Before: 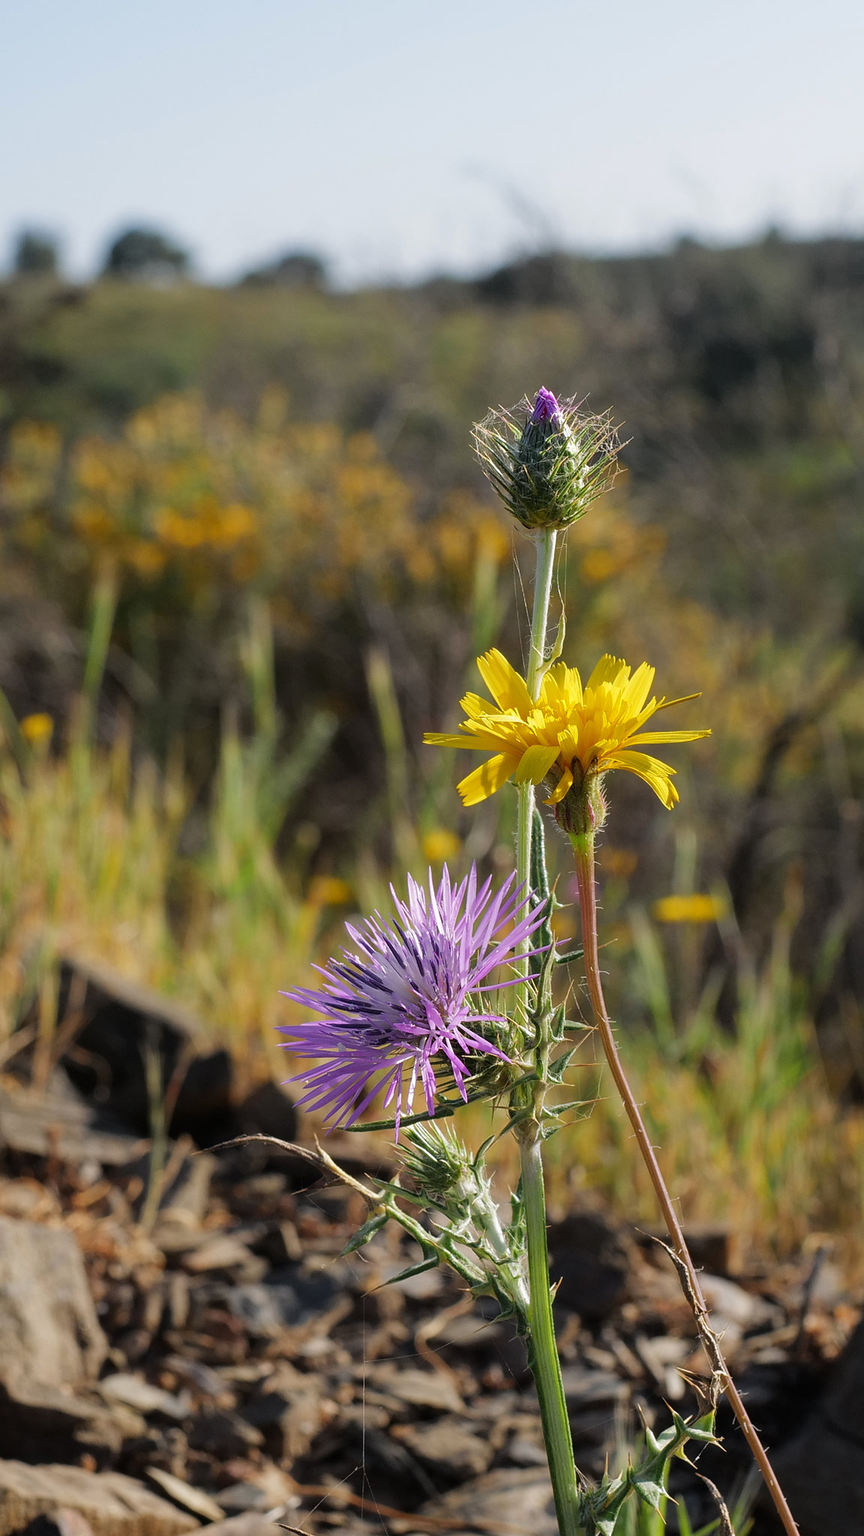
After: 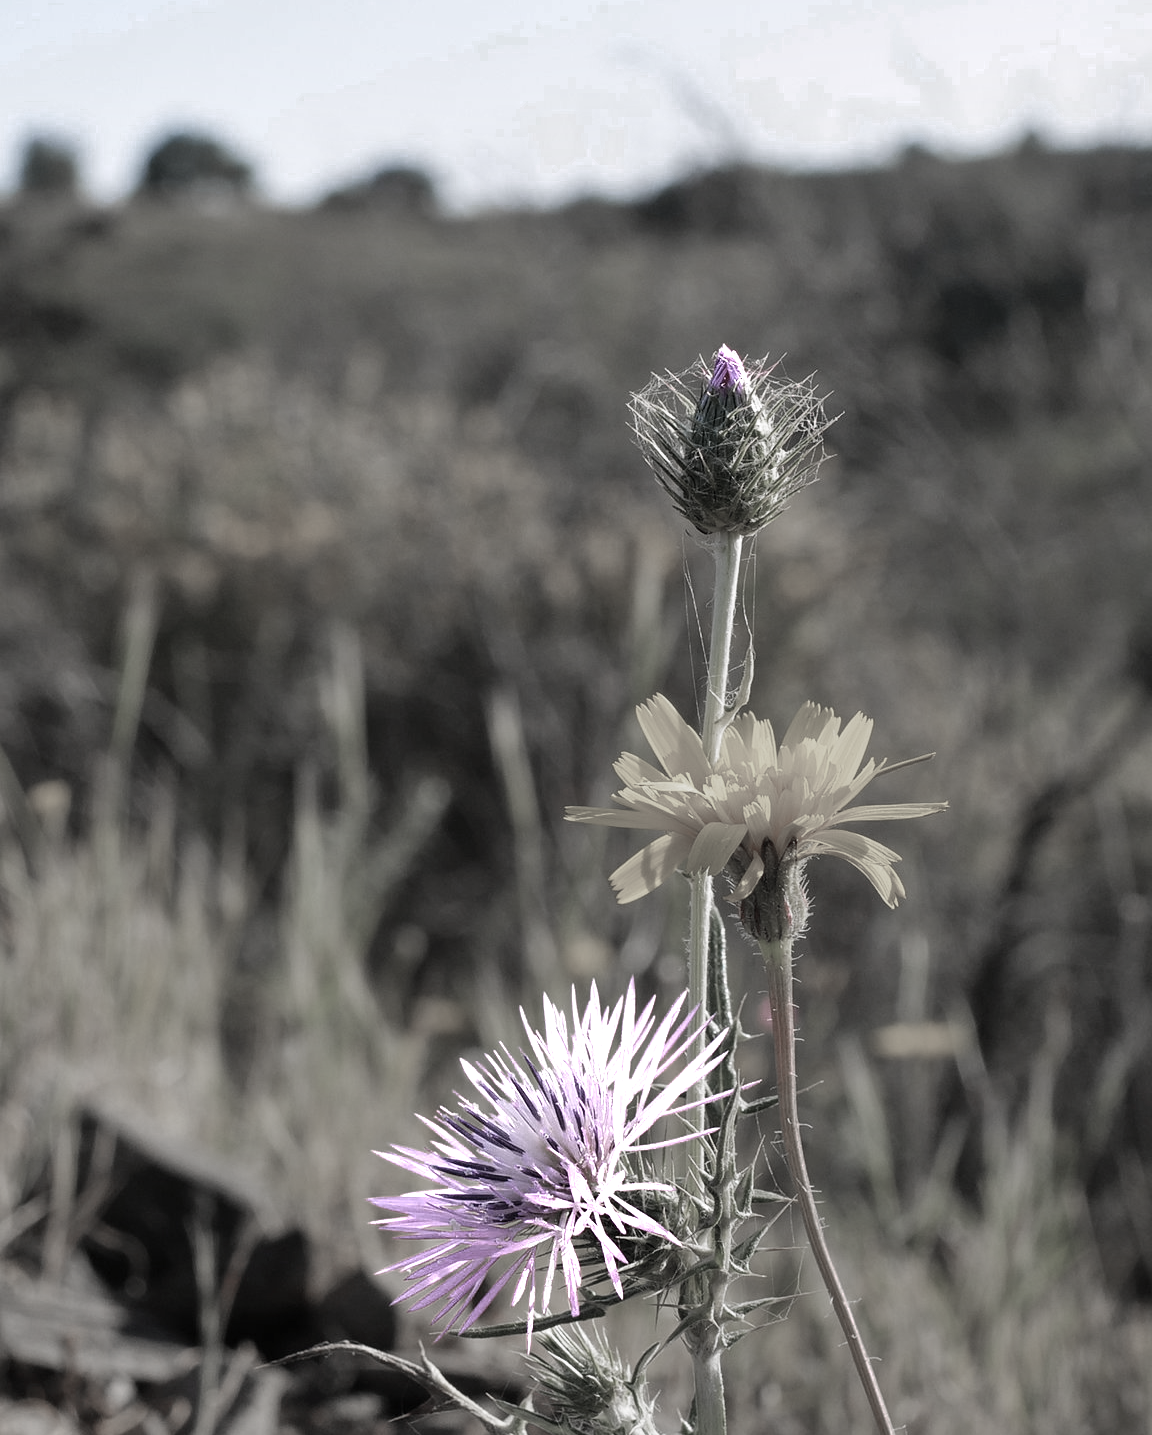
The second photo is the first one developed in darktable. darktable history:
crop and rotate: top 8.391%, bottom 21.511%
shadows and highlights: shadows 43.84, white point adjustment -1.31, soften with gaussian
color calibration: illuminant custom, x 0.344, y 0.36, temperature 5050.08 K, saturation algorithm version 1 (2020)
tone curve: curves: ch0 [(0, 0) (0.003, 0.003) (0.011, 0.012) (0.025, 0.026) (0.044, 0.047) (0.069, 0.073) (0.1, 0.105) (0.136, 0.143) (0.177, 0.187) (0.224, 0.237) (0.277, 0.293) (0.335, 0.354) (0.399, 0.422) (0.468, 0.495) (0.543, 0.574) (0.623, 0.659) (0.709, 0.749) (0.801, 0.846) (0.898, 0.932) (1, 1)], color space Lab, linked channels, preserve colors none
tone equalizer: edges refinement/feathering 500, mask exposure compensation -1.57 EV, preserve details no
color zones: curves: ch0 [(0, 0.613) (0.01, 0.613) (0.245, 0.448) (0.498, 0.529) (0.642, 0.665) (0.879, 0.777) (0.99, 0.613)]; ch1 [(0, 0.272) (0.219, 0.127) (0.724, 0.346)], mix 21.55%
